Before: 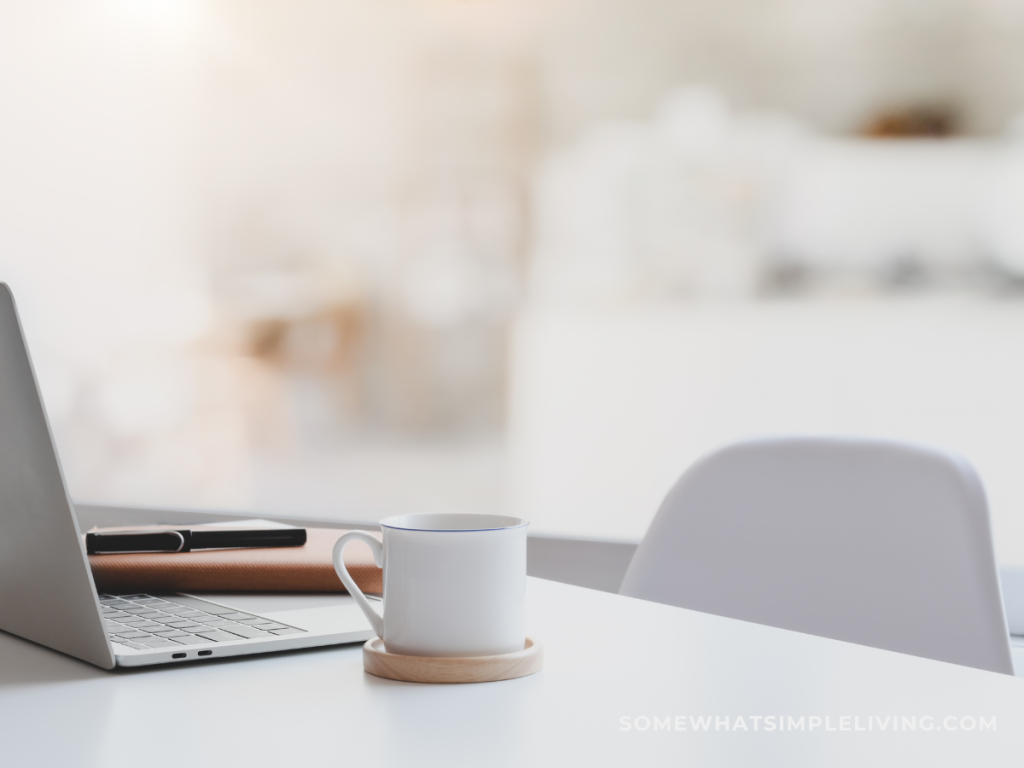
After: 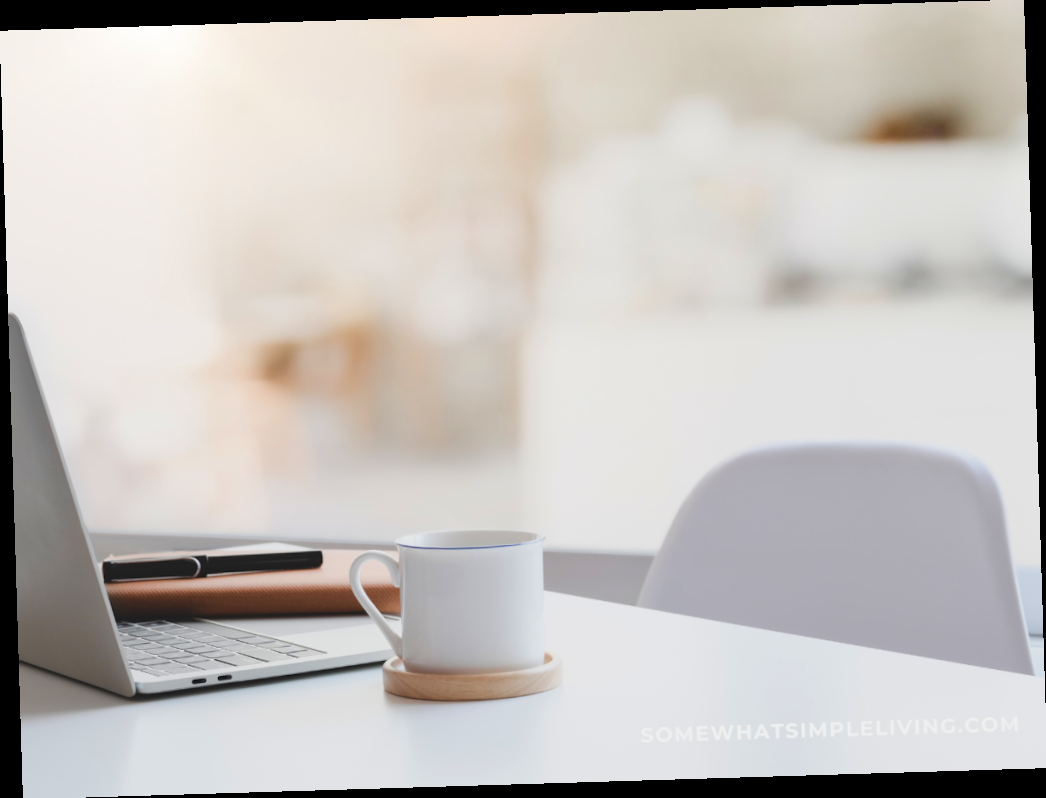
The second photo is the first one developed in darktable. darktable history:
velvia: on, module defaults
rotate and perspective: rotation -1.75°, automatic cropping off
